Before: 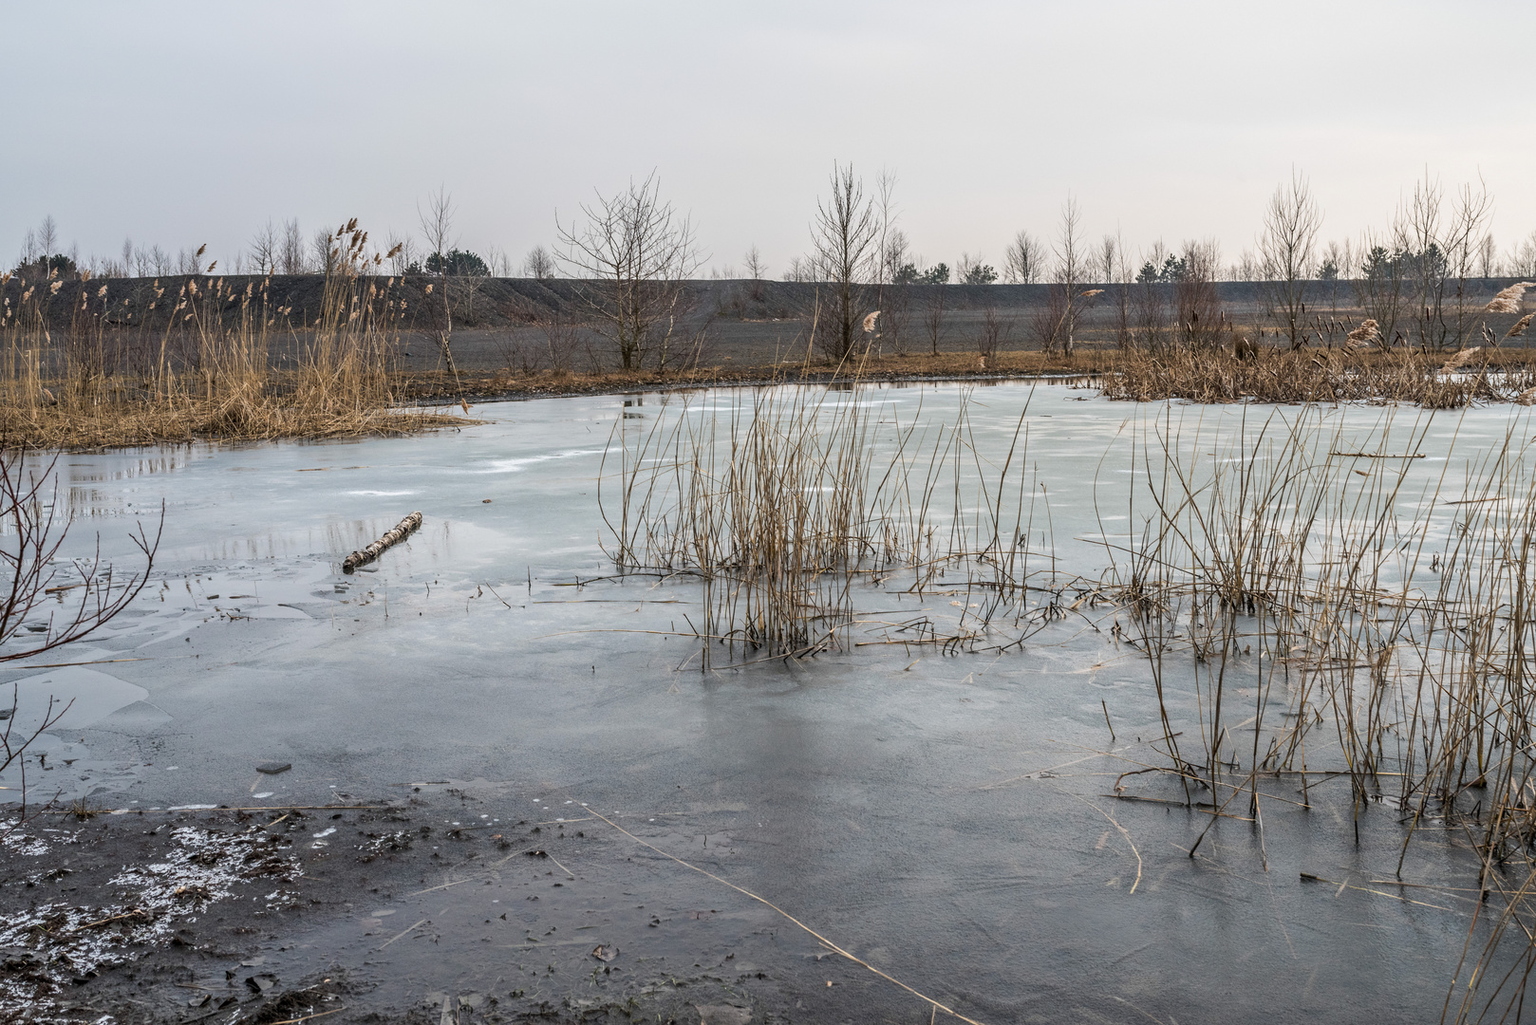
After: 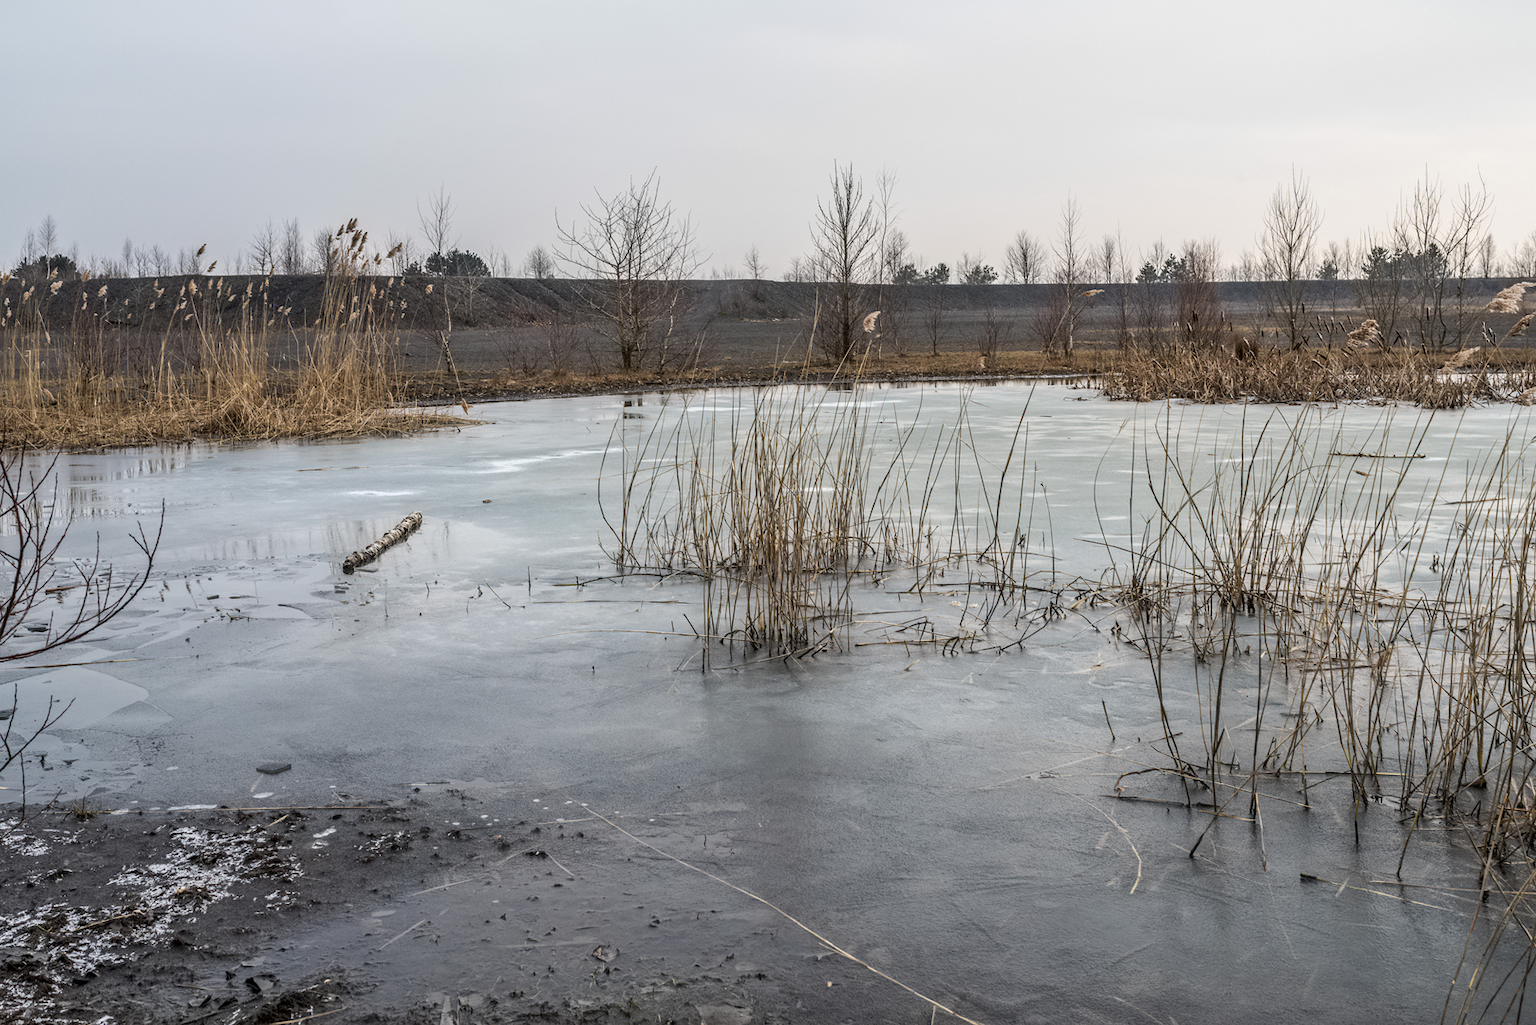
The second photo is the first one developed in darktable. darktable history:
contrast equalizer: y [[0.5 ×6], [0.5 ×6], [0.5 ×6], [0 ×6], [0, 0, 0, 0.581, 0.011, 0]]
